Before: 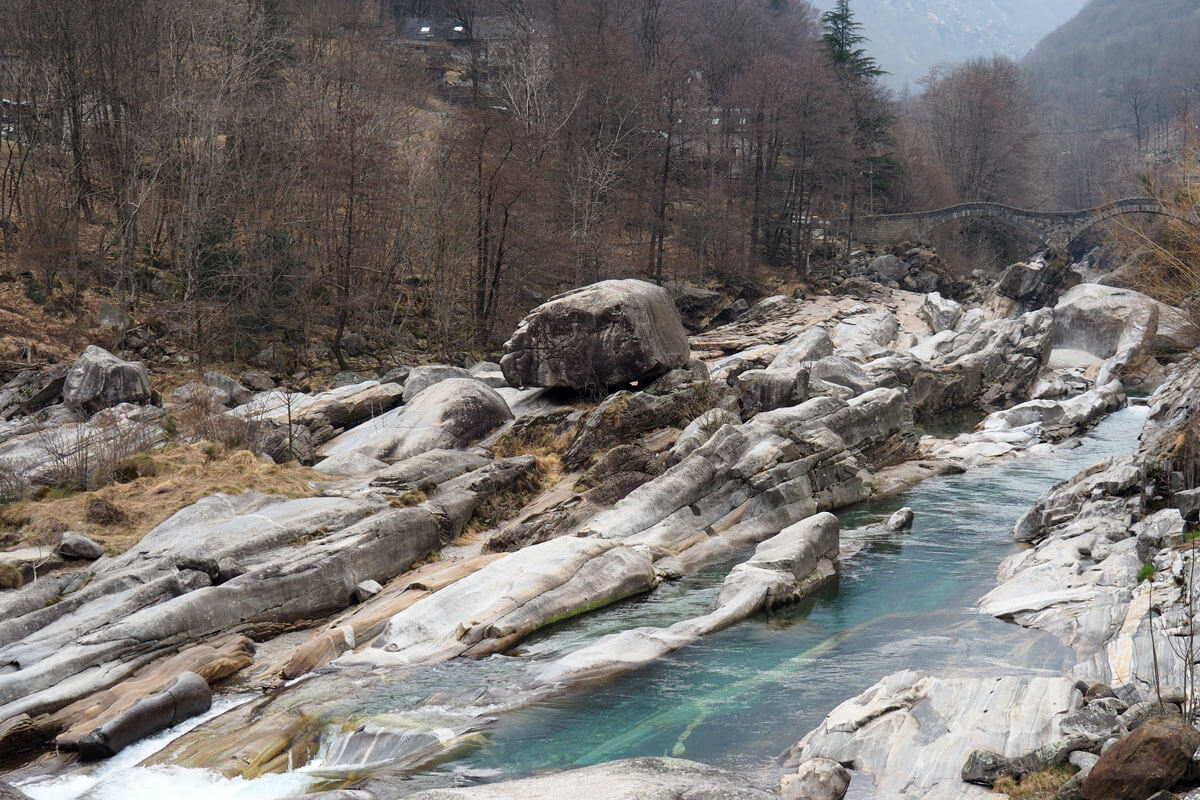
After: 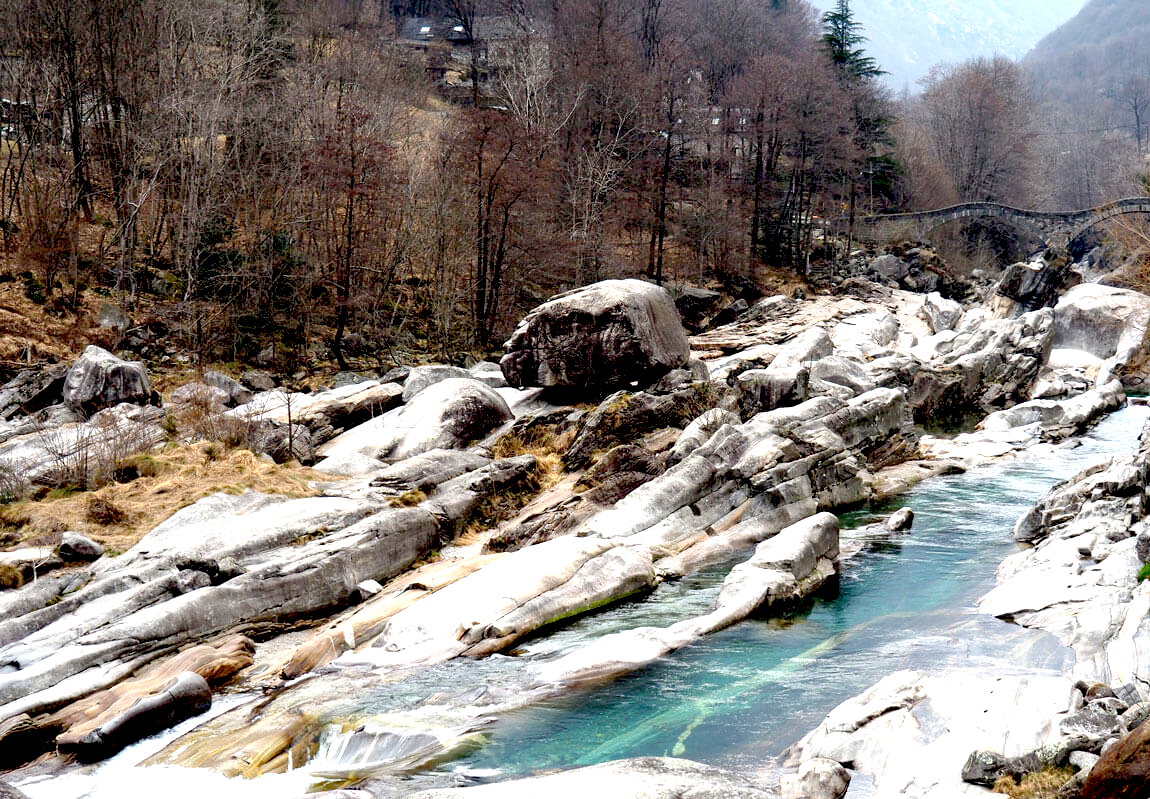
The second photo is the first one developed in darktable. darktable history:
crop: right 4.126%, bottom 0.031%
exposure: black level correction 0.035, exposure 0.9 EV, compensate highlight preservation false
white balance: emerald 1
